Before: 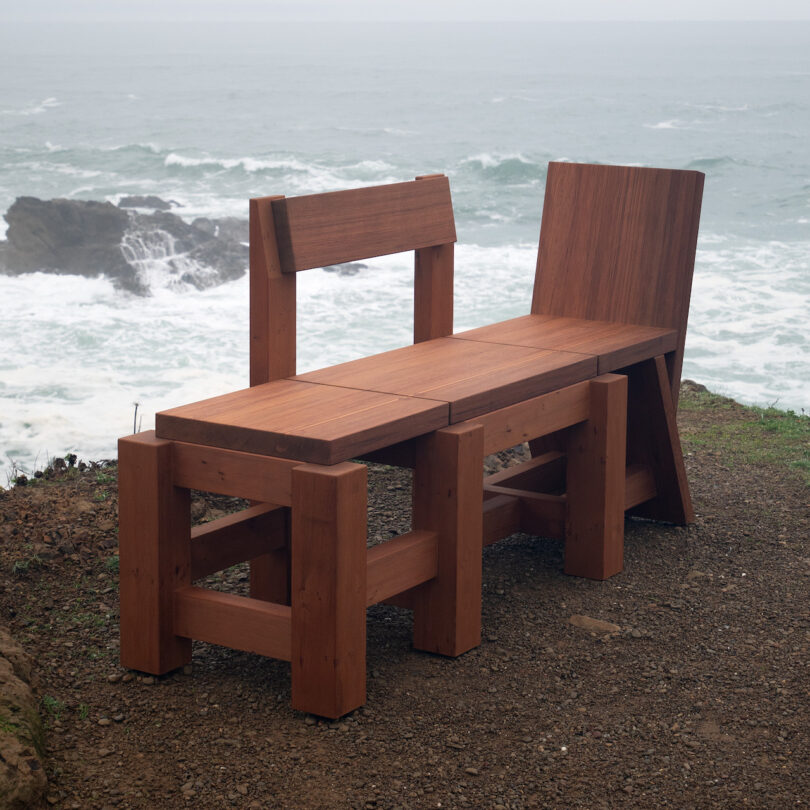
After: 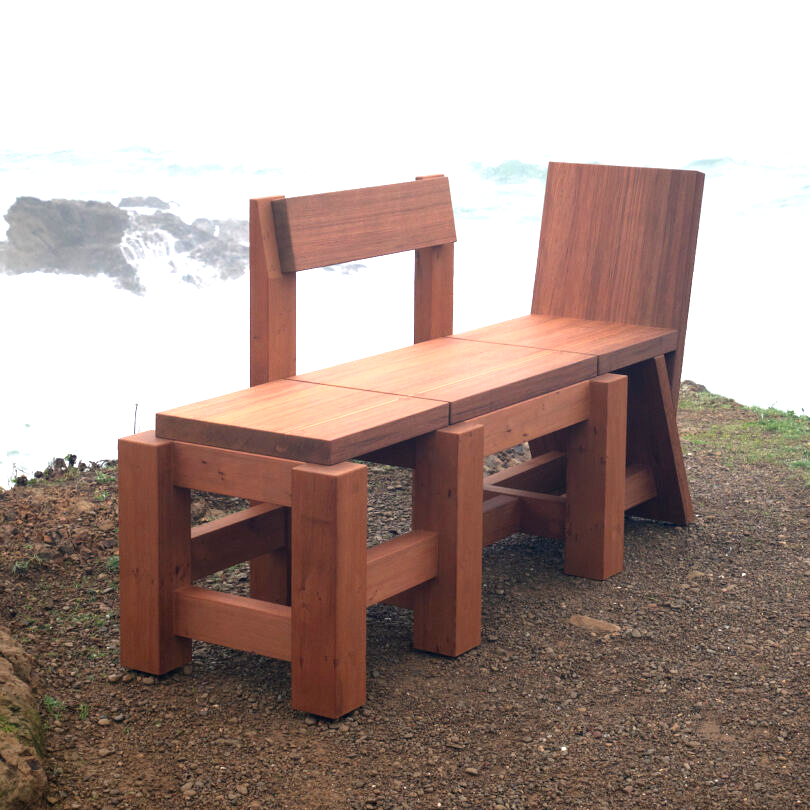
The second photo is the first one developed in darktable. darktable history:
exposure: exposure 1.221 EV, compensate highlight preservation false
